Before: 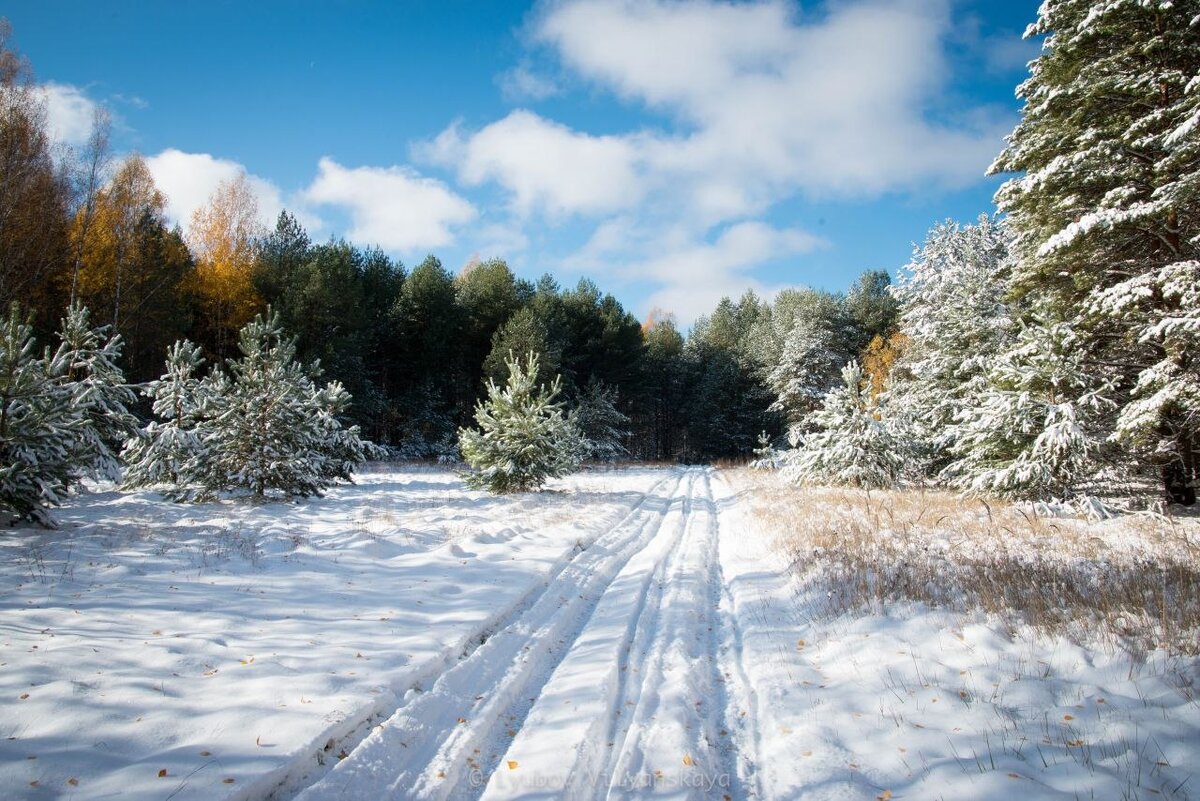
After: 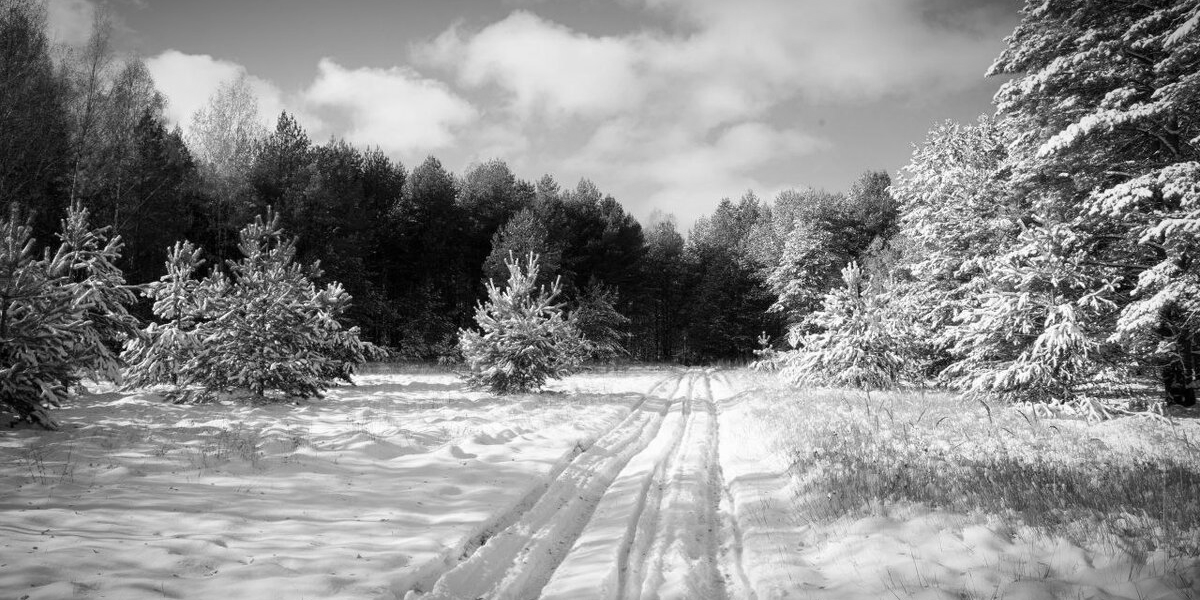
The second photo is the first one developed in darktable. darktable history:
monochrome: on, module defaults
rgb curve: mode RGB, independent channels
white balance: red 0.976, blue 1.04
crop and rotate: top 12.5%, bottom 12.5%
vignetting: fall-off start 87%, automatic ratio true
